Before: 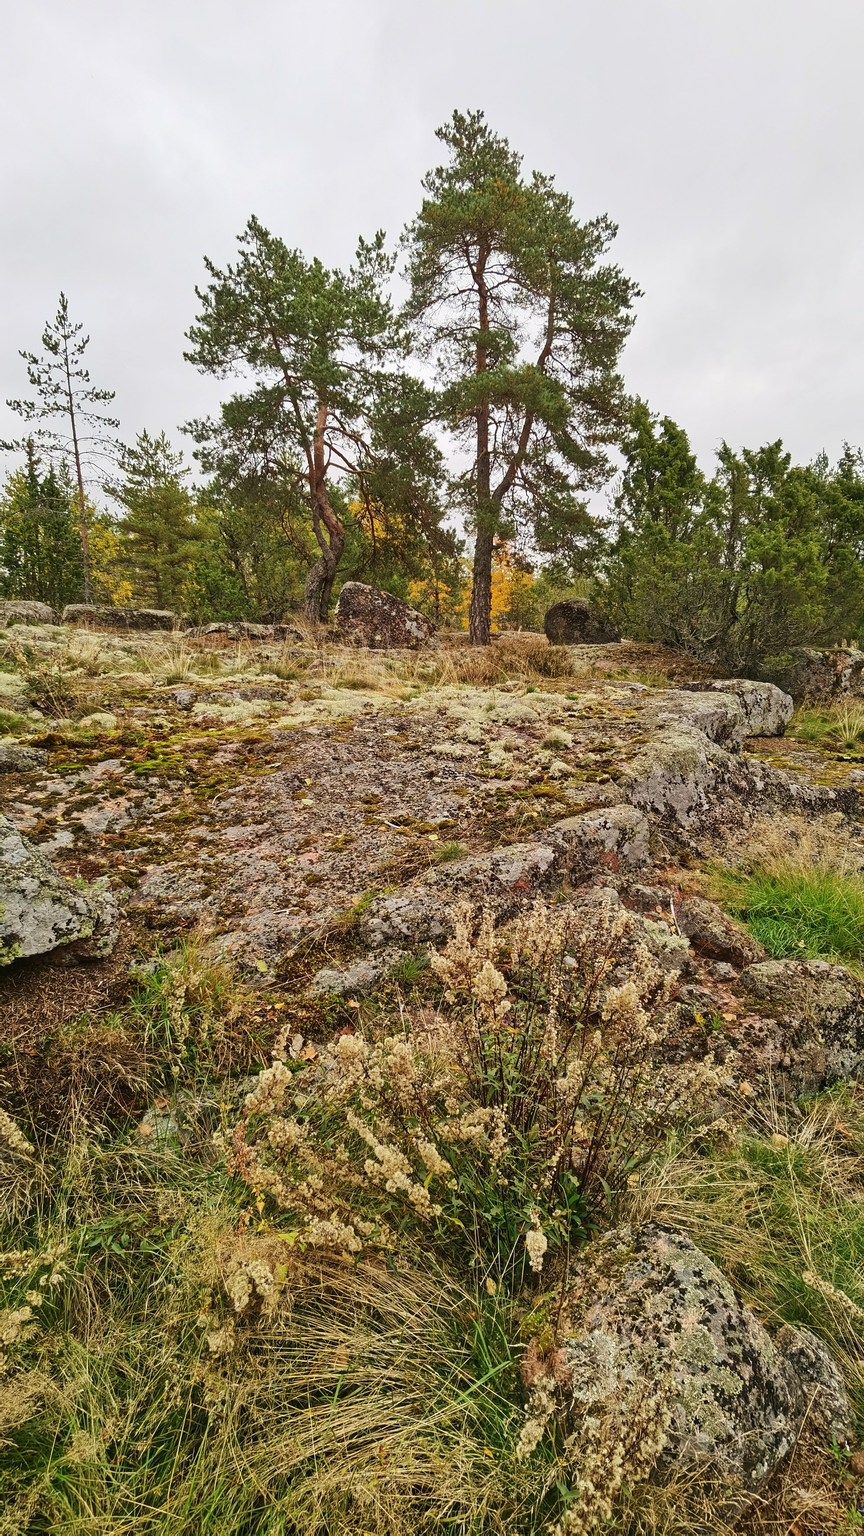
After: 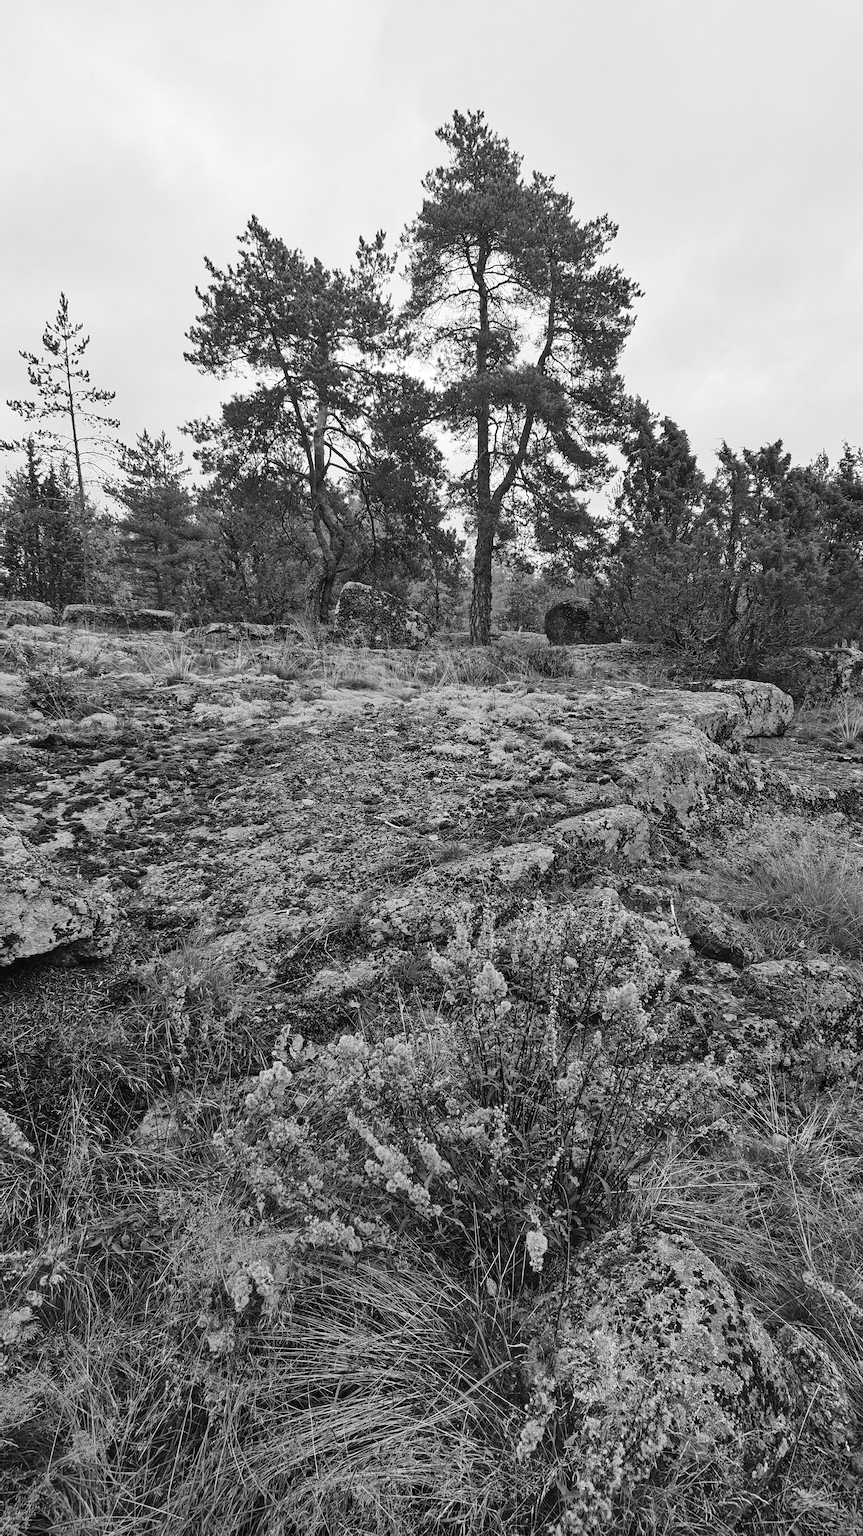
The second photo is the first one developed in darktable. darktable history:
tone equalizer: edges refinement/feathering 500, mask exposure compensation -1.57 EV, preserve details no
color calibration: output gray [0.18, 0.41, 0.41, 0], illuminant as shot in camera, x 0.378, y 0.381, temperature 4096.31 K
